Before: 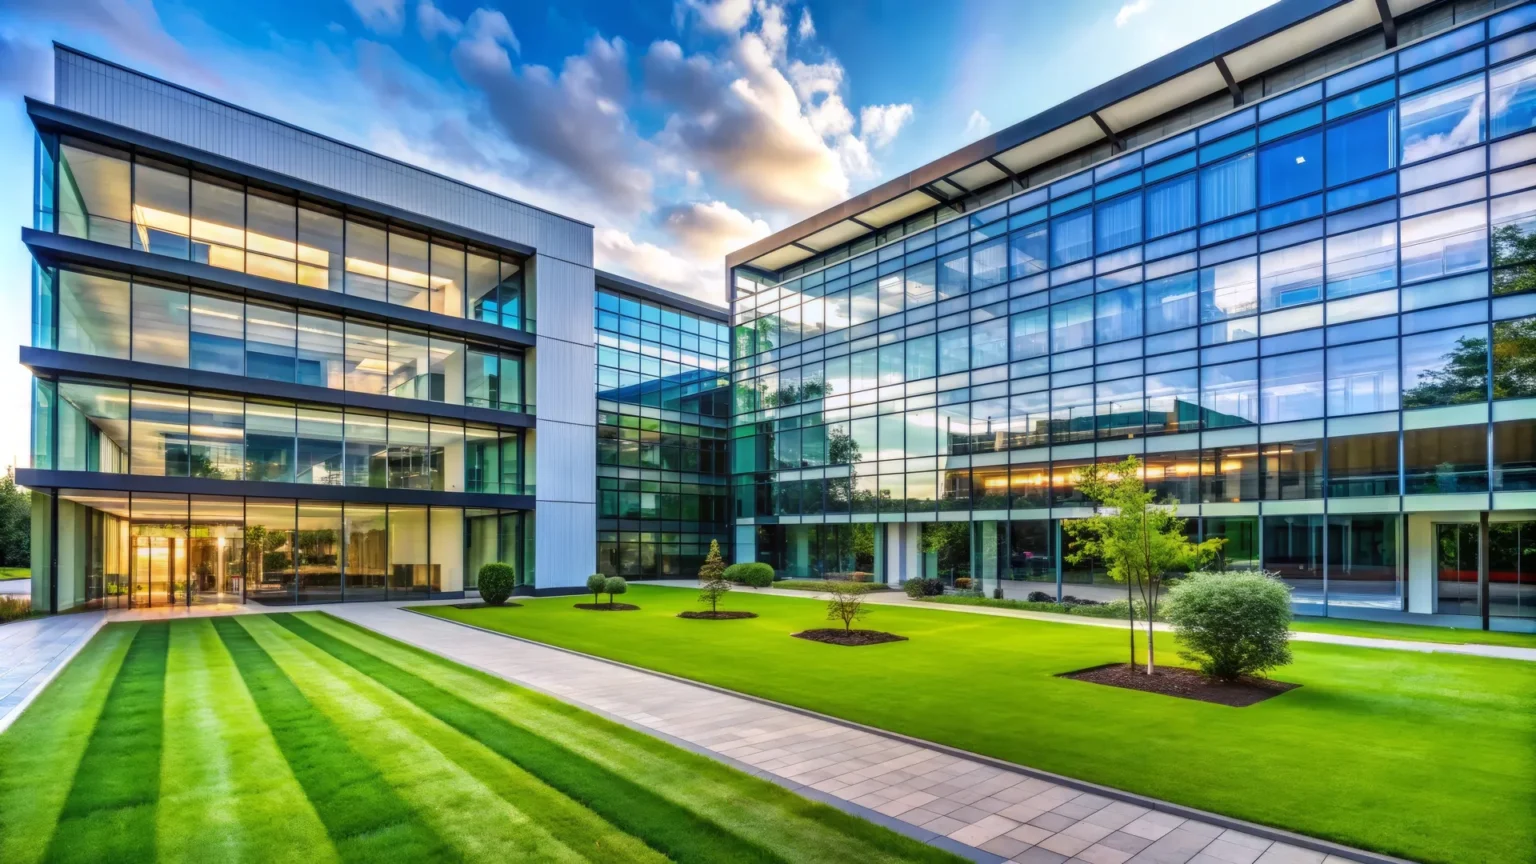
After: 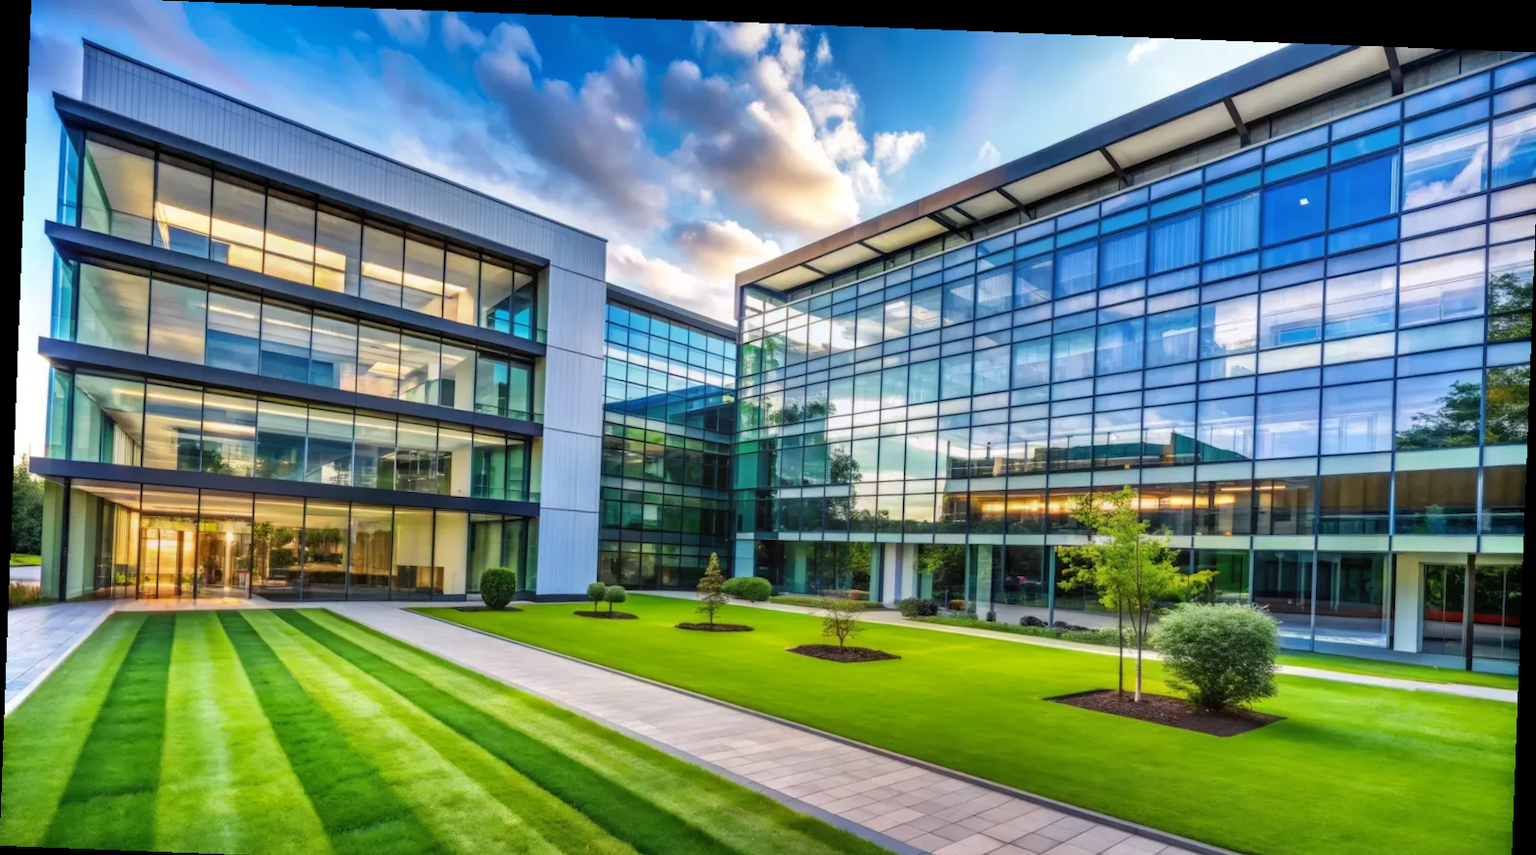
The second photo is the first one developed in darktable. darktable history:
rotate and perspective: rotation 2.17°, automatic cropping off
crop: top 0.448%, right 0.264%, bottom 5.045%
shadows and highlights: shadows 25, highlights -25
